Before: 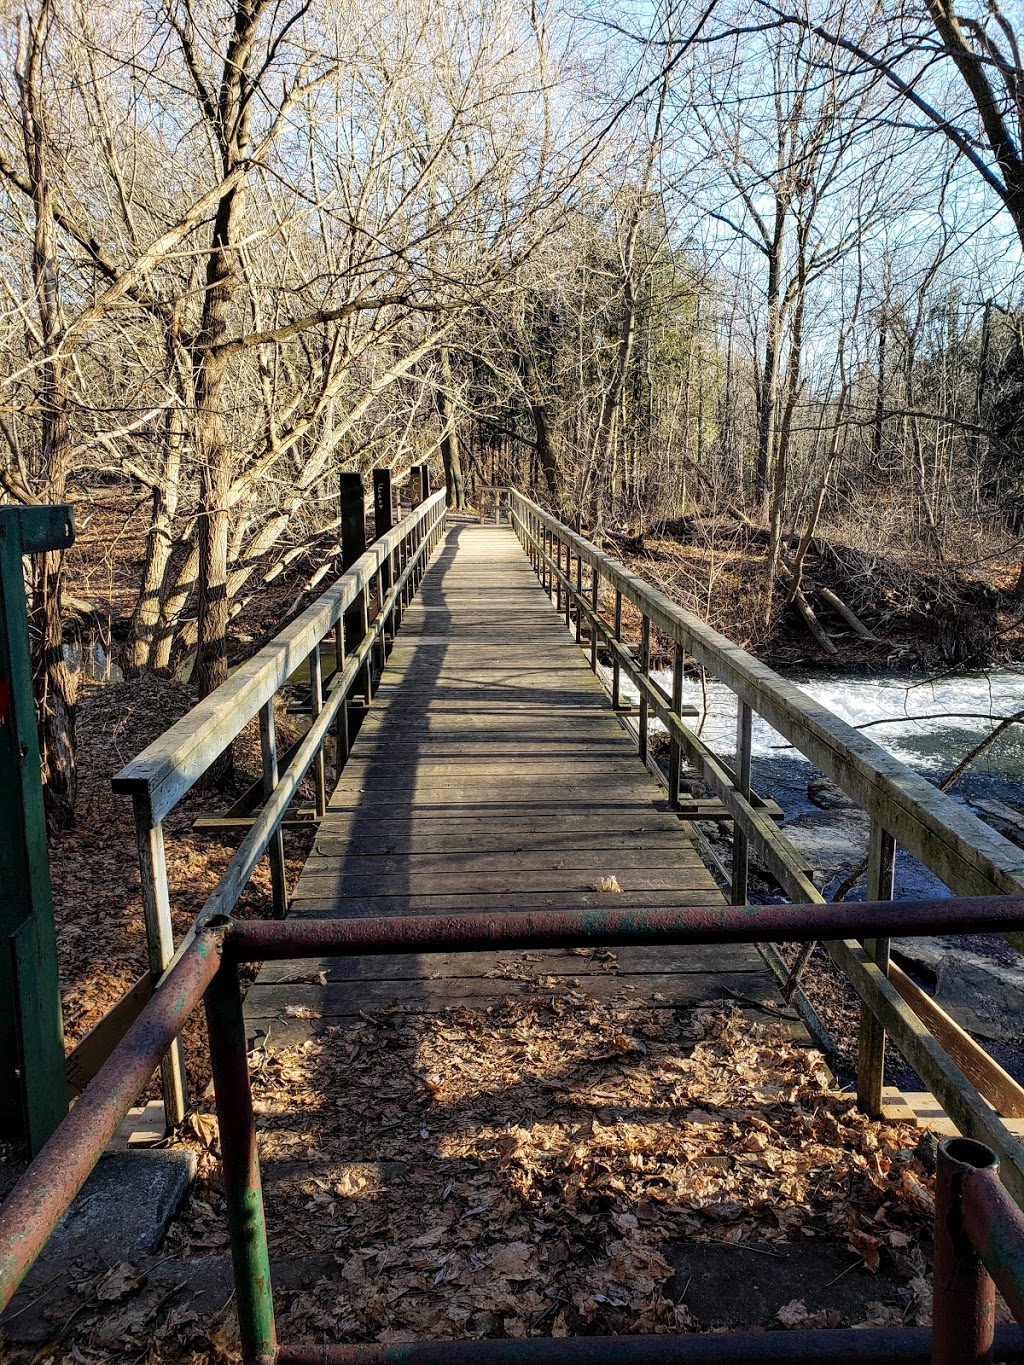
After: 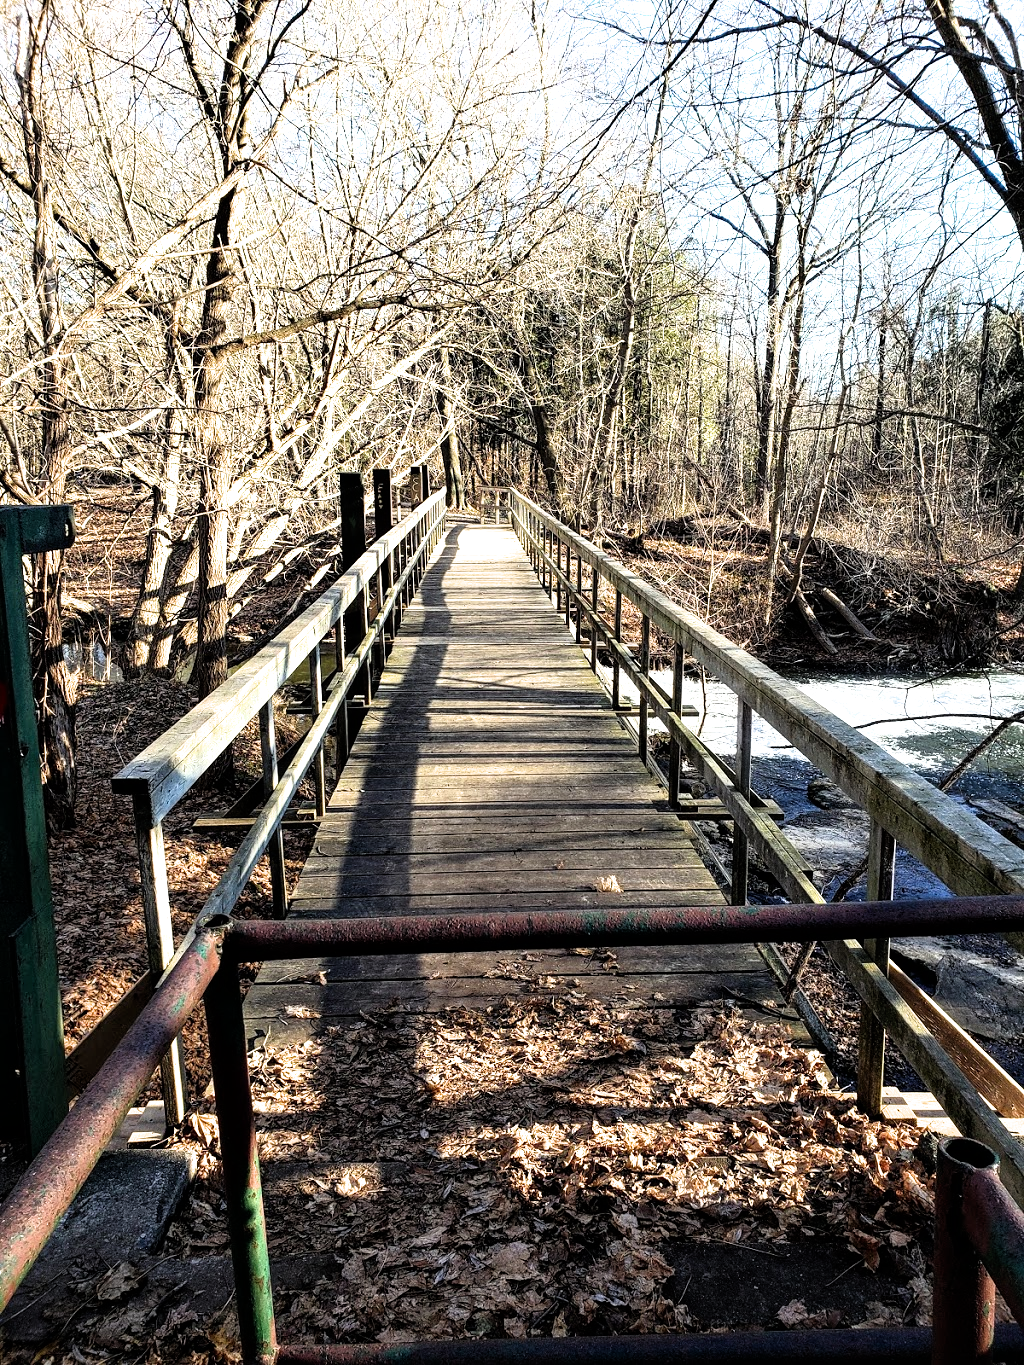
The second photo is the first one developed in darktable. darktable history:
levels: mode automatic, levels [0, 0.492, 0.984]
exposure: exposure 0.635 EV, compensate highlight preservation false
filmic rgb: black relative exposure -7.97 EV, white relative exposure 2.34 EV, threshold 3.03 EV, hardness 6.64, enable highlight reconstruction true
